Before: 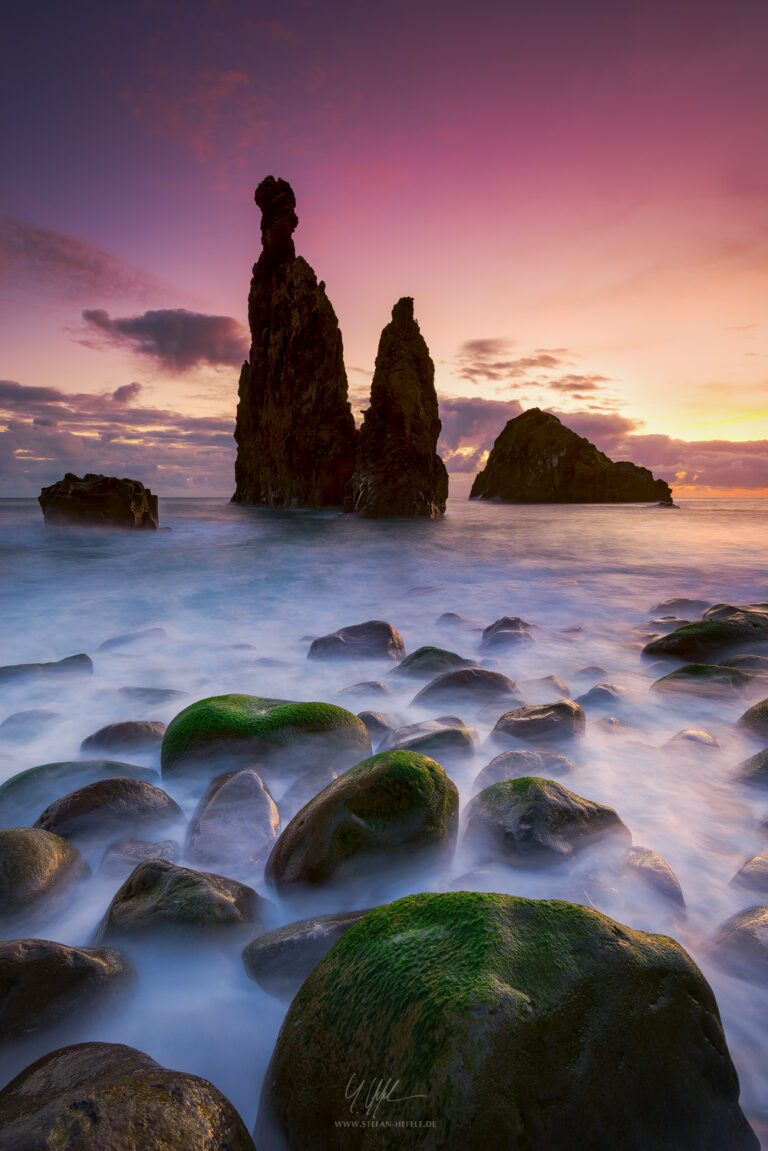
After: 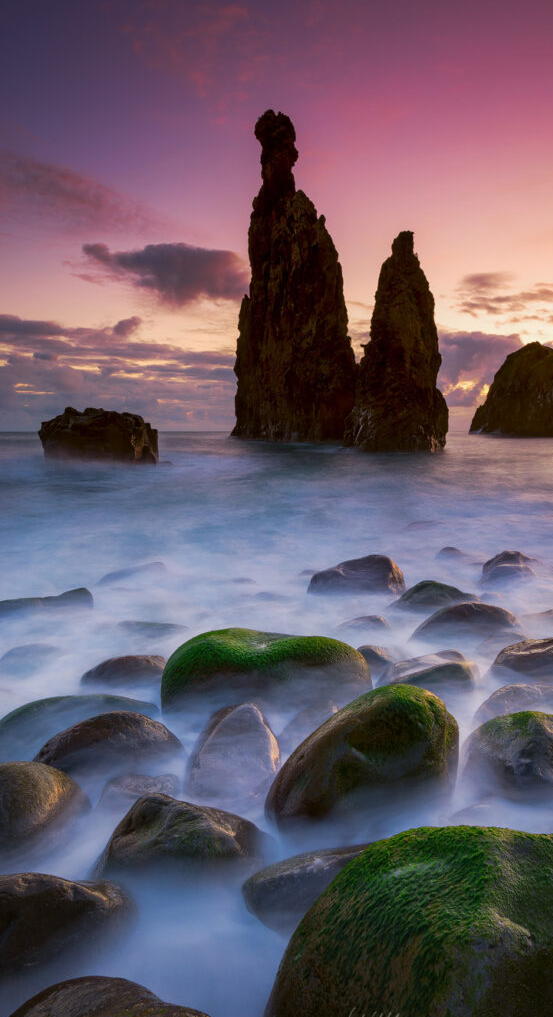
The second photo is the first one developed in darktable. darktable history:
tone equalizer: on, module defaults
crop: top 5.799%, right 27.91%, bottom 5.787%
